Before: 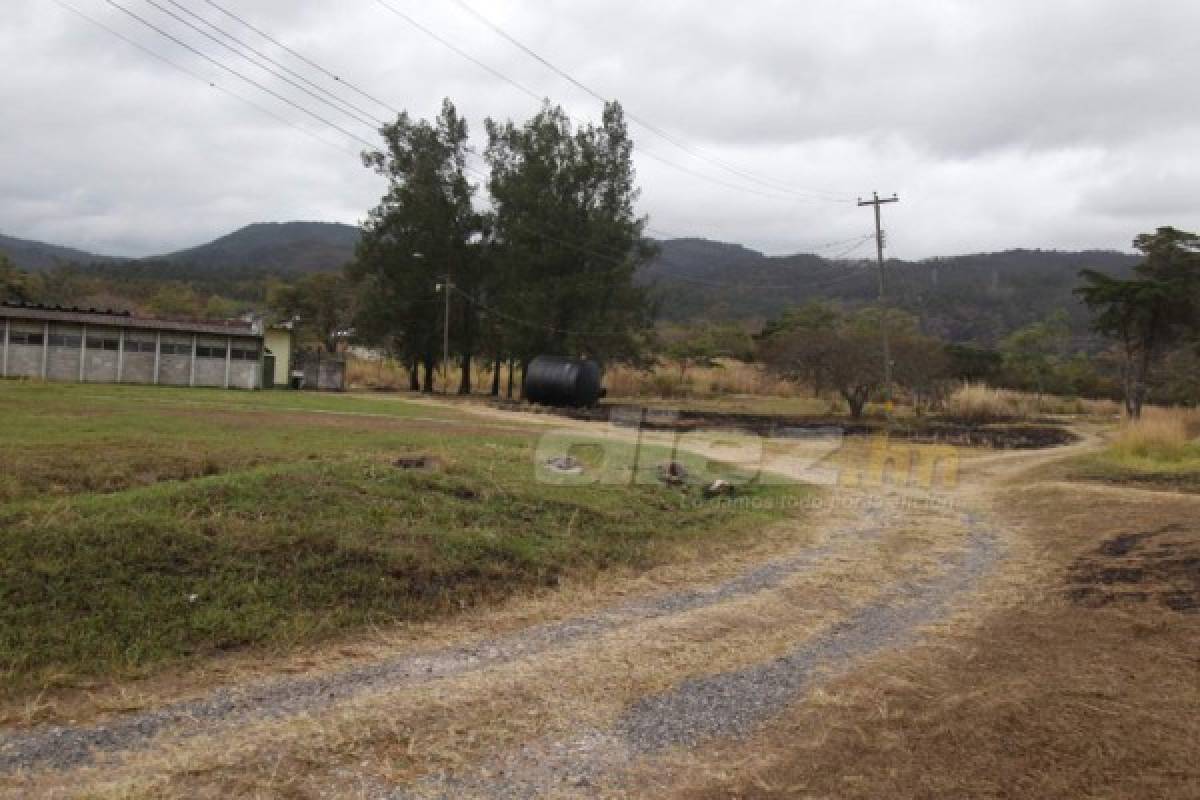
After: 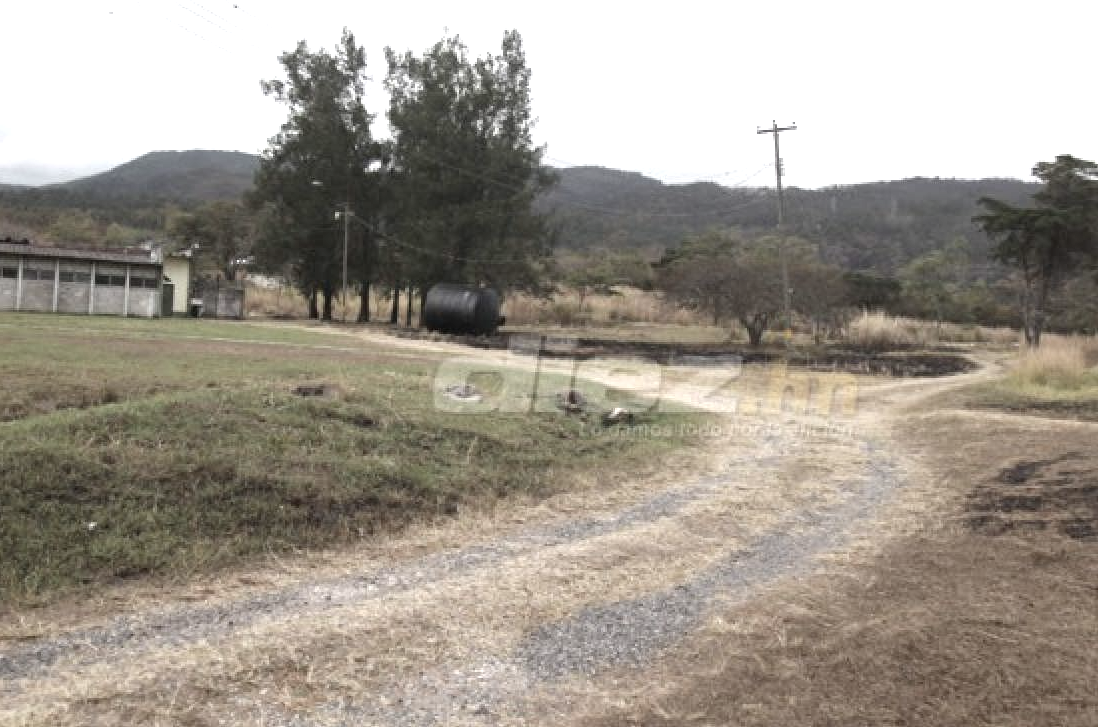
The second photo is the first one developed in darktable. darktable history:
crop and rotate: left 8.486%, top 9.092%
color correction: highlights b* -0.051, saturation 0.485
exposure: exposure 0.92 EV, compensate highlight preservation false
